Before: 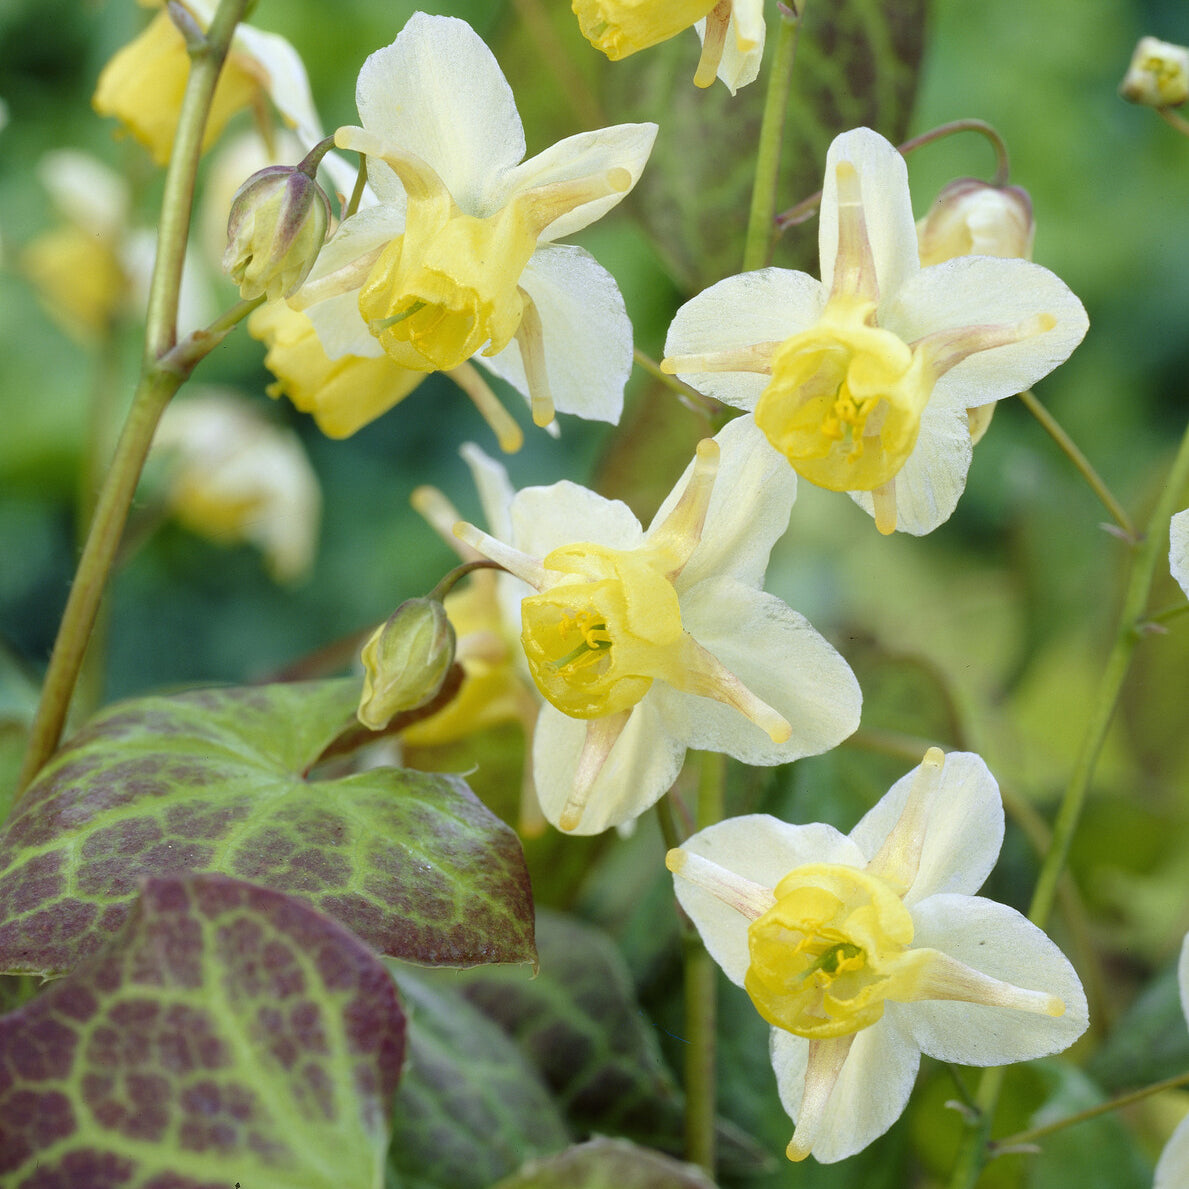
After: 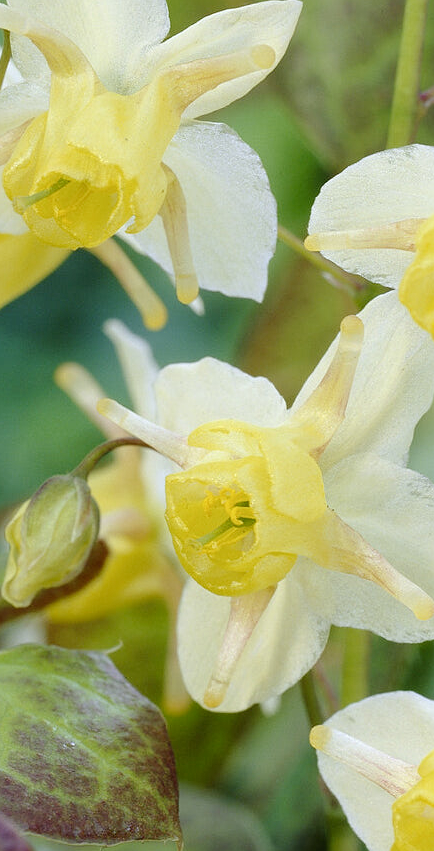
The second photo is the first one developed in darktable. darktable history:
tone curve: curves: ch0 [(0, 0.012) (0.036, 0.035) (0.274, 0.288) (0.504, 0.536) (0.844, 0.84) (1, 0.983)]; ch1 [(0, 0) (0.389, 0.403) (0.462, 0.486) (0.499, 0.498) (0.511, 0.502) (0.536, 0.547) (0.567, 0.588) (0.626, 0.645) (0.749, 0.781) (1, 1)]; ch2 [(0, 0) (0.457, 0.486) (0.5, 0.5) (0.56, 0.551) (0.615, 0.607) (0.704, 0.732) (1, 1)], preserve colors none
crop and rotate: left 29.952%, top 10.4%, right 33.486%, bottom 18.005%
sharpen: radius 1.237, amount 0.298, threshold 0.05
